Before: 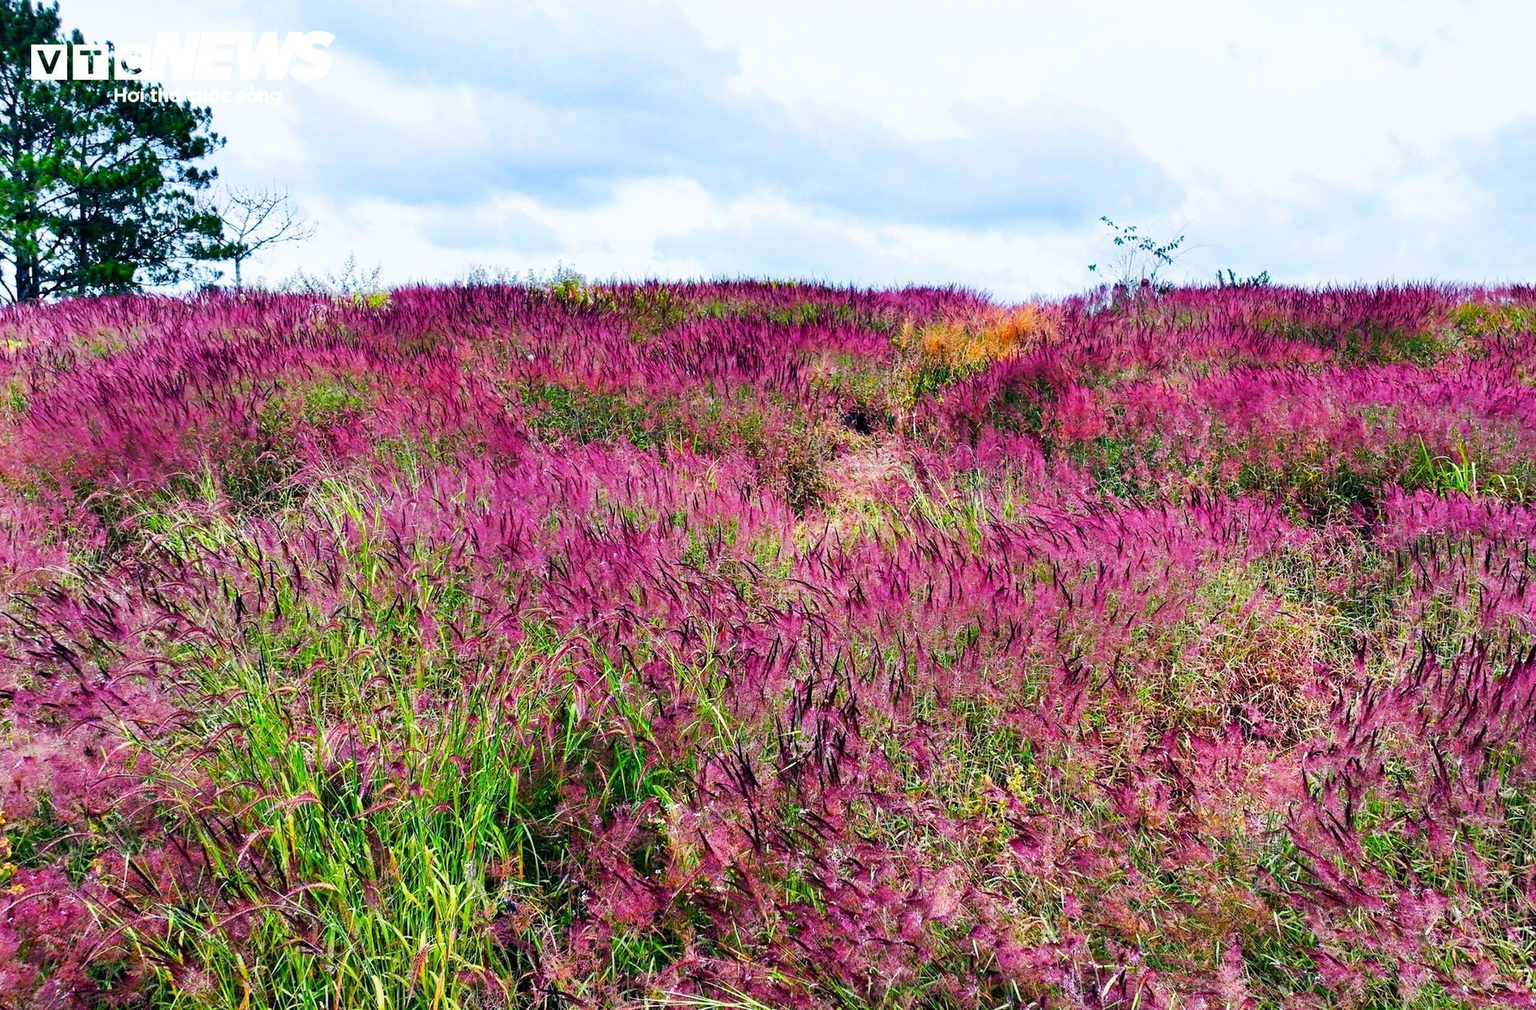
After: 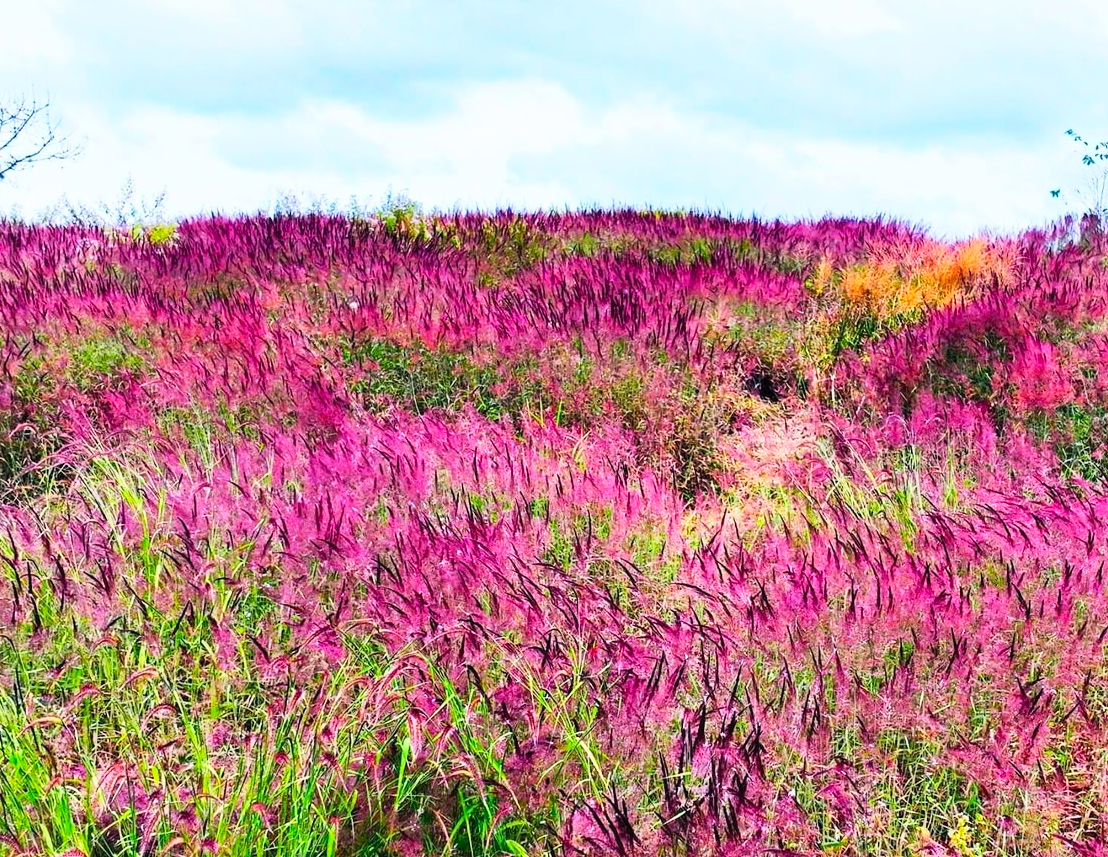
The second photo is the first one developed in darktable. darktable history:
contrast brightness saturation: contrast 0.196, brightness 0.166, saturation 0.227
crop: left 16.184%, top 11.237%, right 26.091%, bottom 20.805%
